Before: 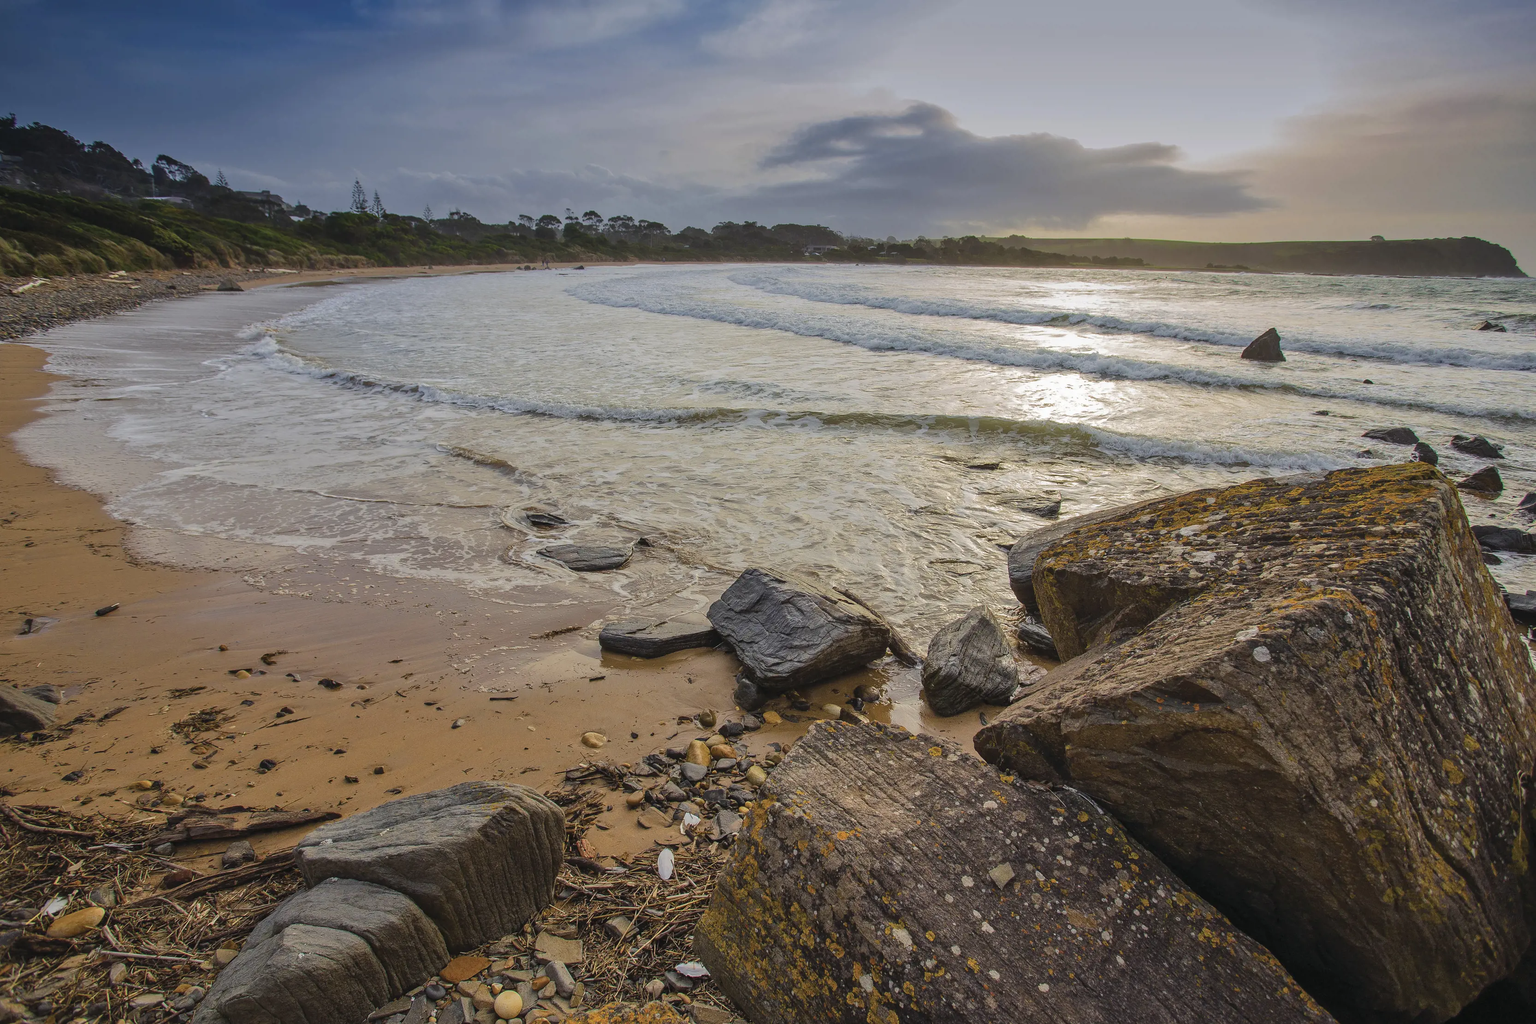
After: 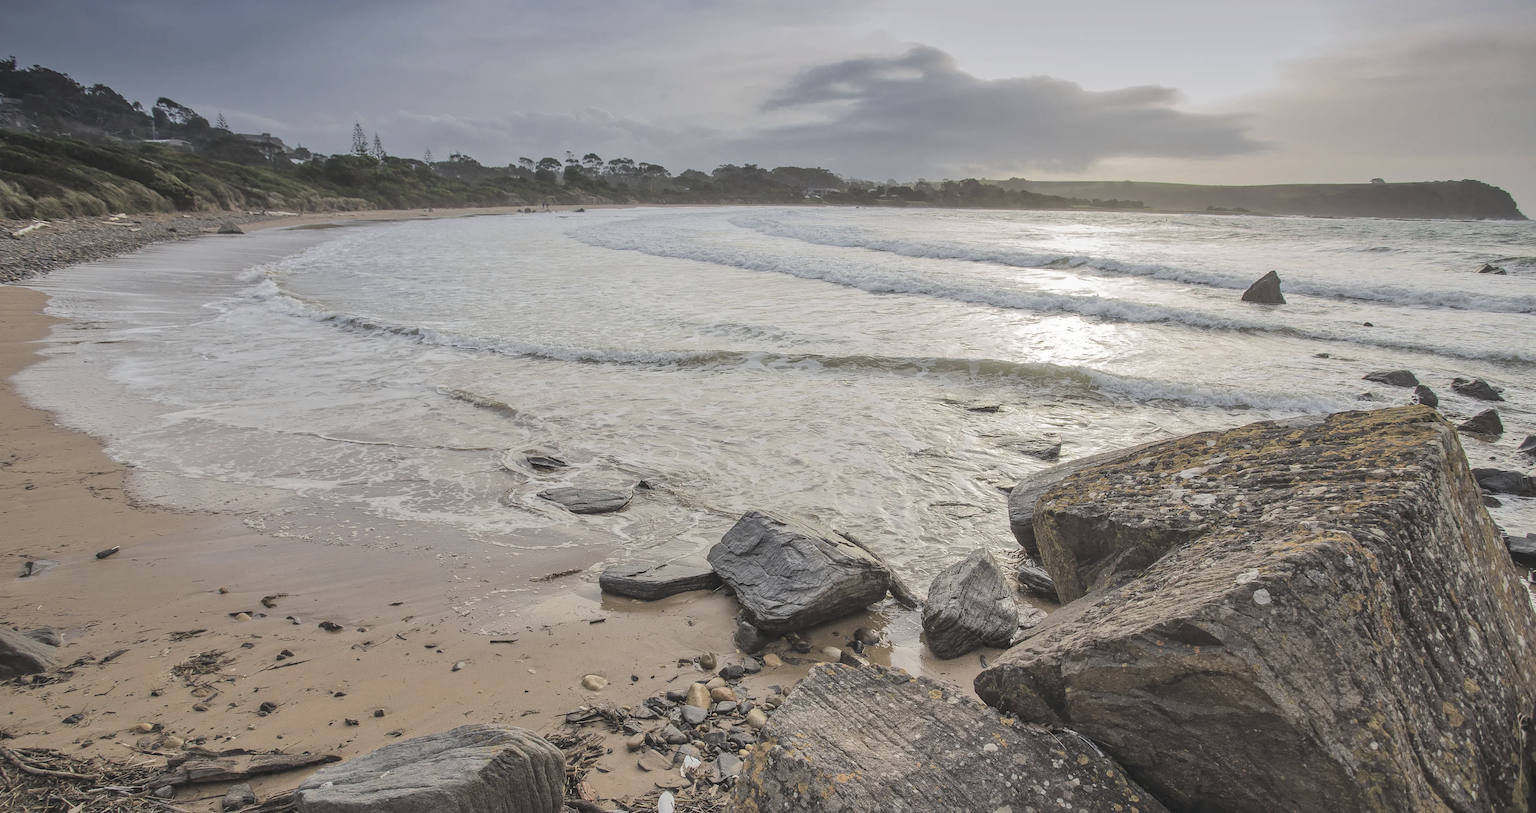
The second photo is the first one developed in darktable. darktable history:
crop and rotate: top 5.655%, bottom 14.904%
contrast brightness saturation: brightness 0.184, saturation -0.489
